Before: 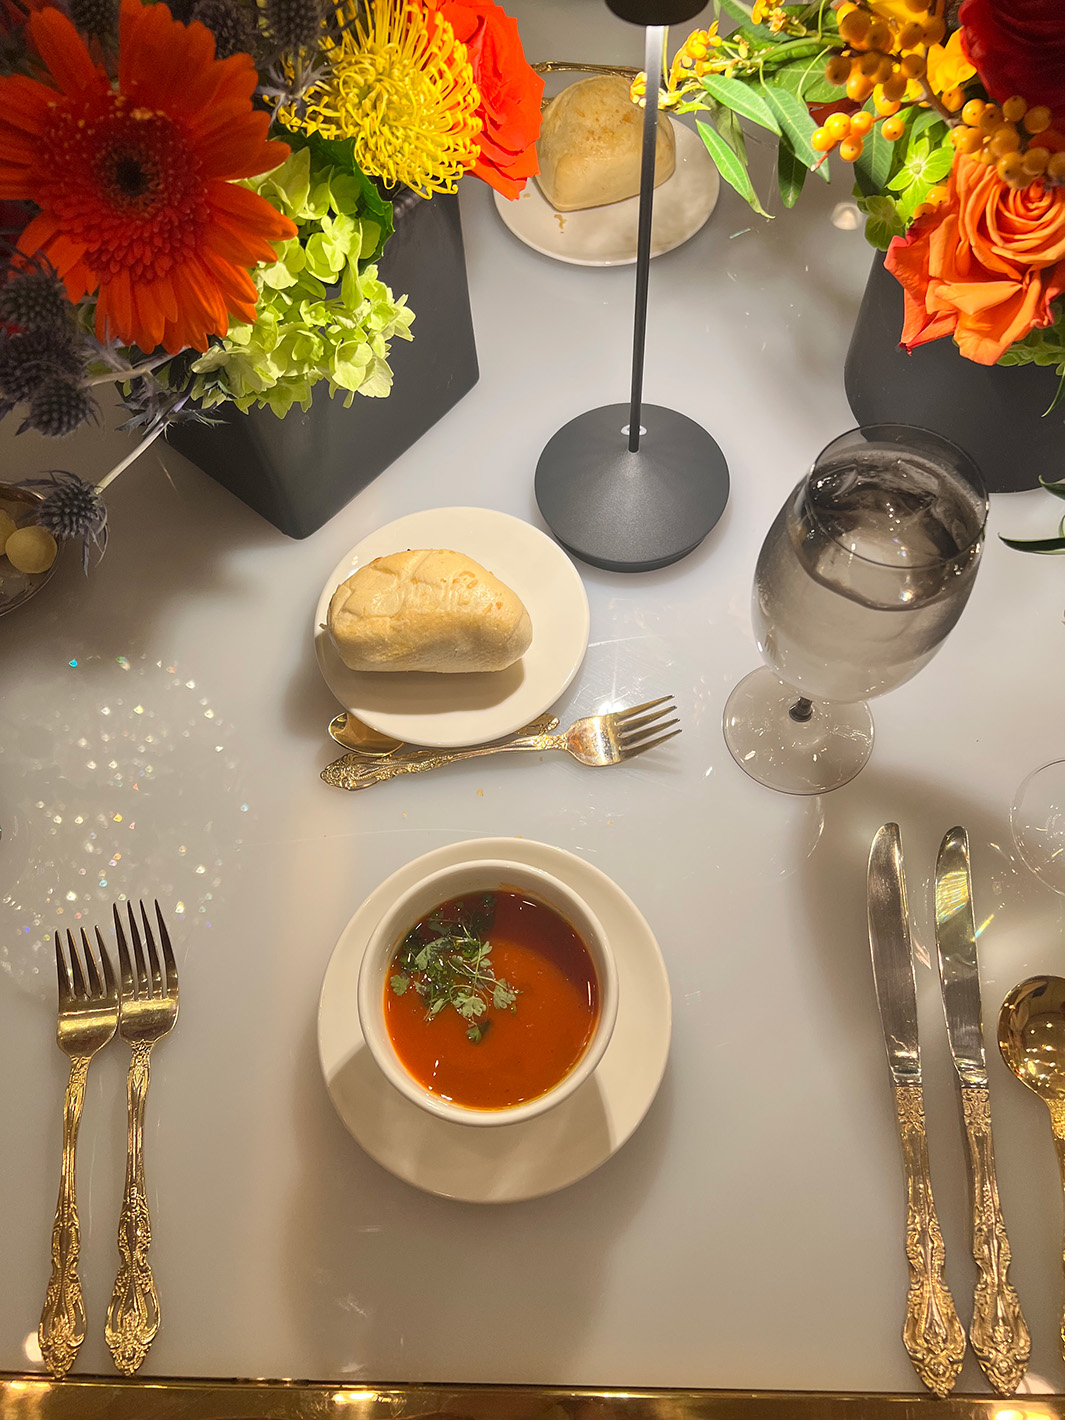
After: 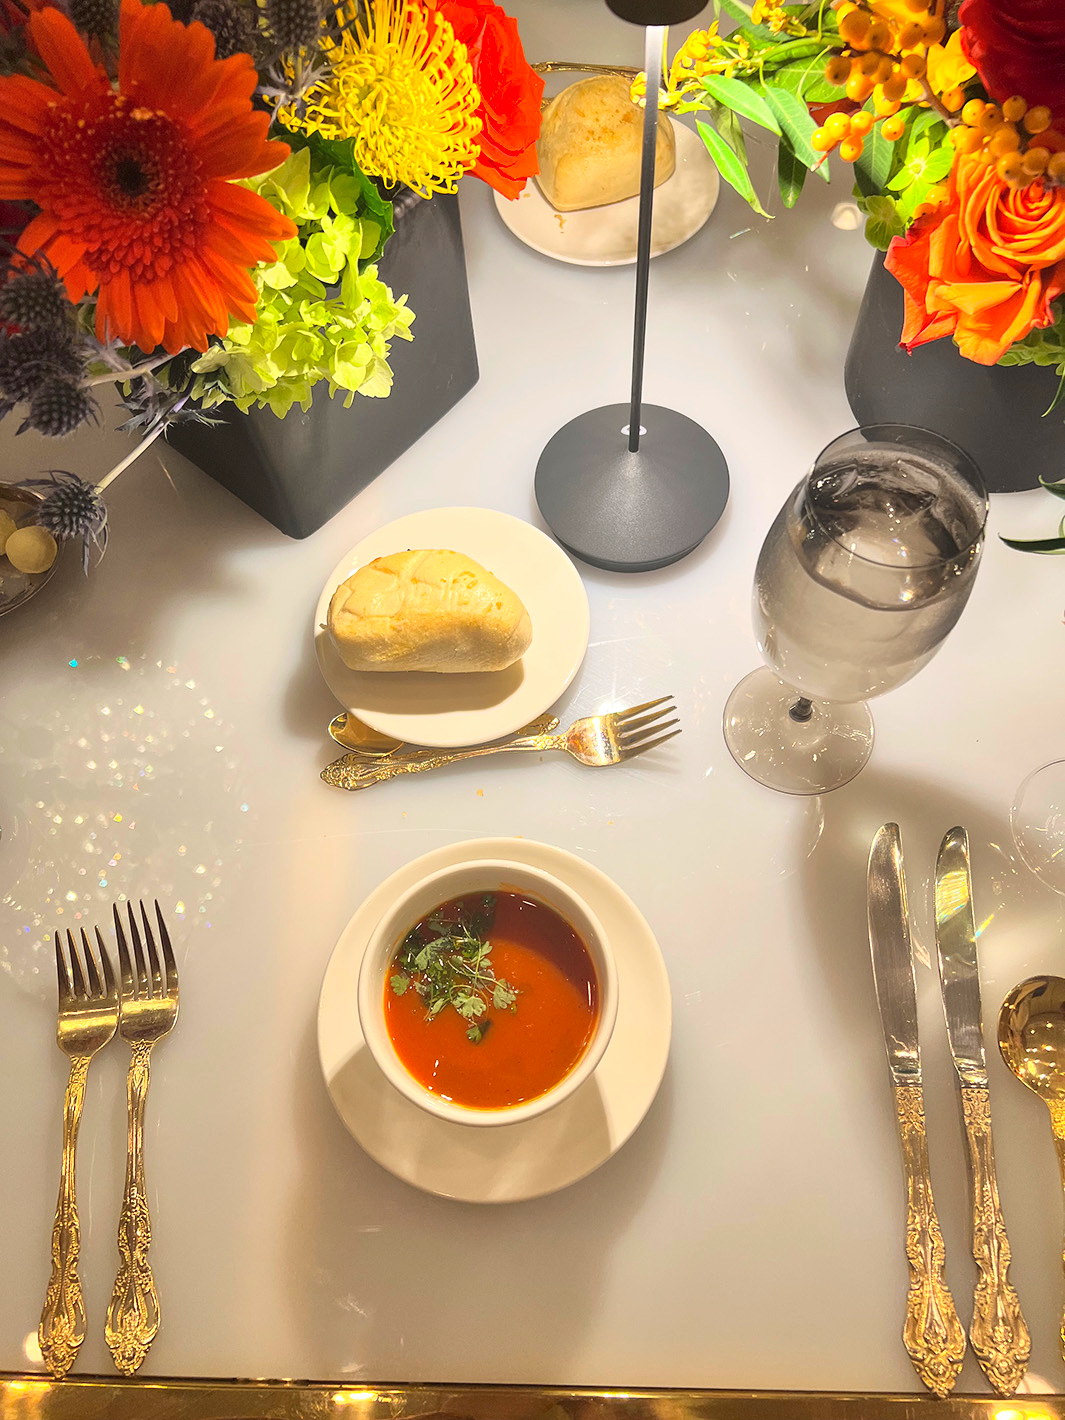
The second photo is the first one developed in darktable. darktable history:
base curve: curves: ch0 [(0, 0) (0.028, 0.03) (0.121, 0.232) (0.46, 0.748) (0.859, 0.968) (1, 1)]
shadows and highlights: on, module defaults
